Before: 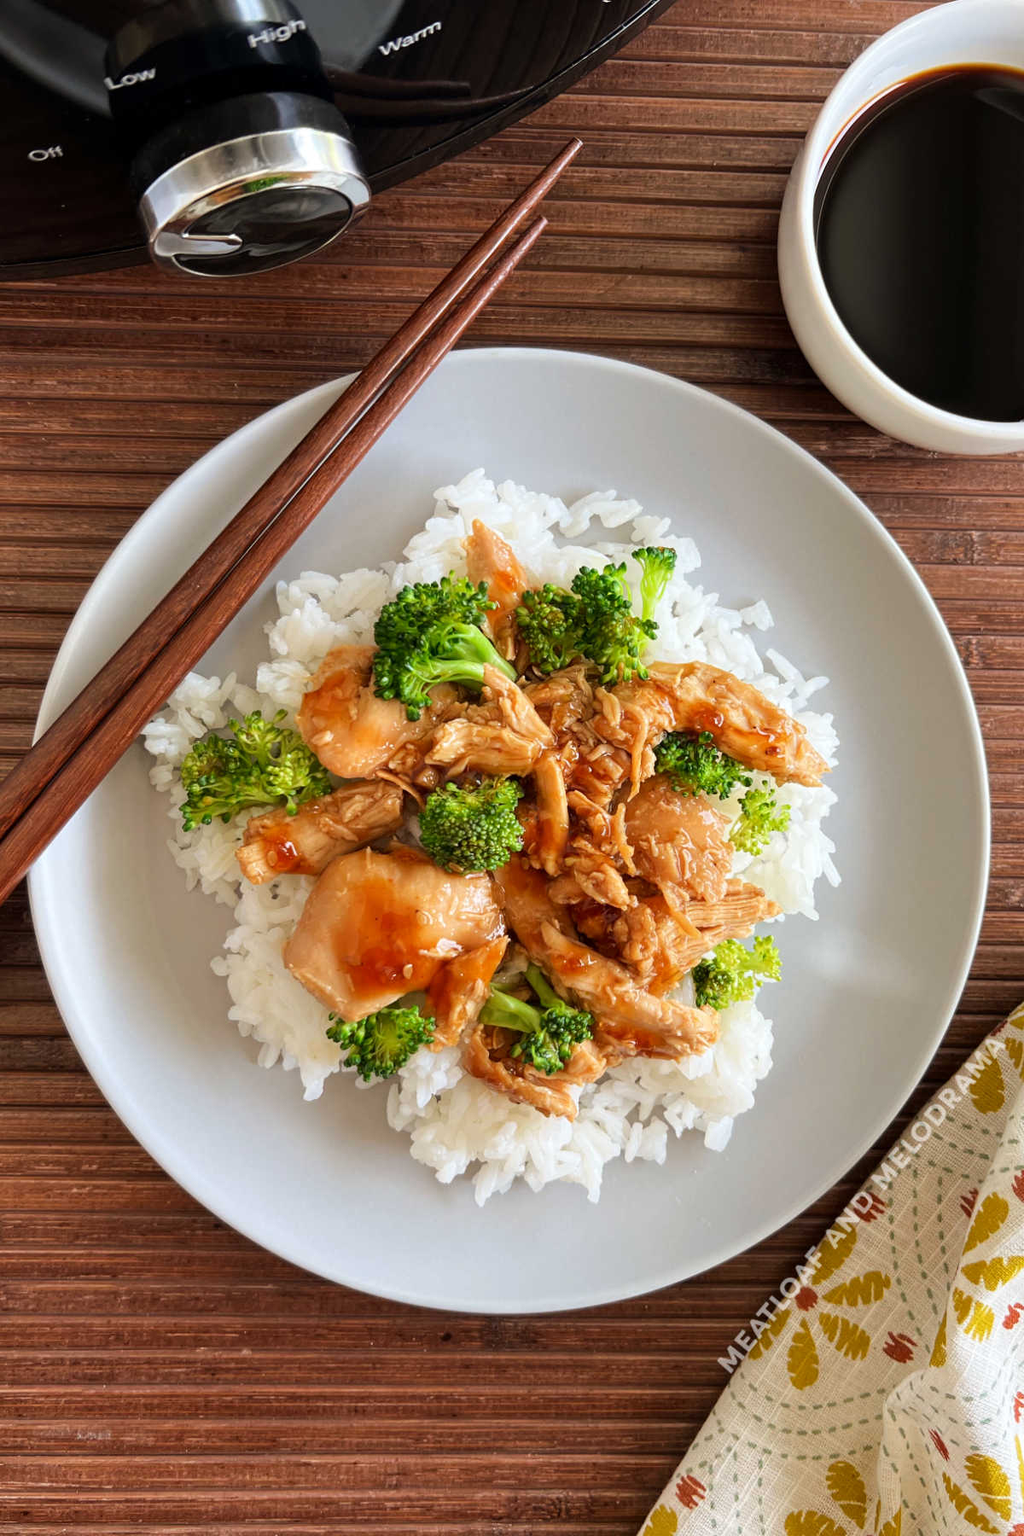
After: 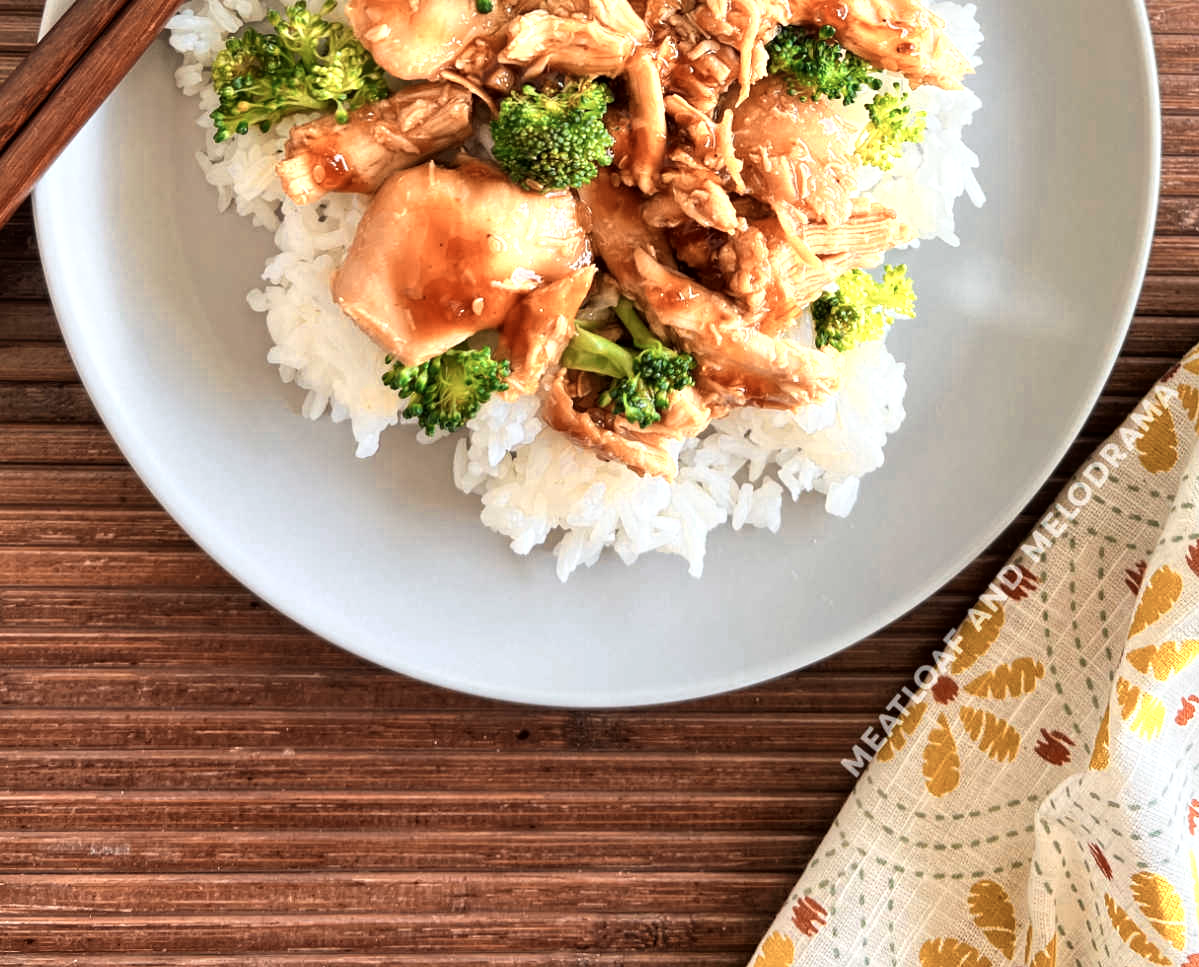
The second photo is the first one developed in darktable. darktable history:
color zones: curves: ch0 [(0.018, 0.548) (0.224, 0.64) (0.425, 0.447) (0.675, 0.575) (0.732, 0.579)]; ch1 [(0.066, 0.487) (0.25, 0.5) (0.404, 0.43) (0.75, 0.421) (0.956, 0.421)]; ch2 [(0.044, 0.561) (0.215, 0.465) (0.399, 0.544) (0.465, 0.548) (0.614, 0.447) (0.724, 0.43) (0.882, 0.623) (0.956, 0.632)]
crop and rotate: top 46.237%
rgb curve: curves: ch0 [(0, 0) (0.078, 0.051) (0.929, 0.956) (1, 1)], compensate middle gray true
local contrast: mode bilateral grid, contrast 20, coarseness 50, detail 120%, midtone range 0.2
